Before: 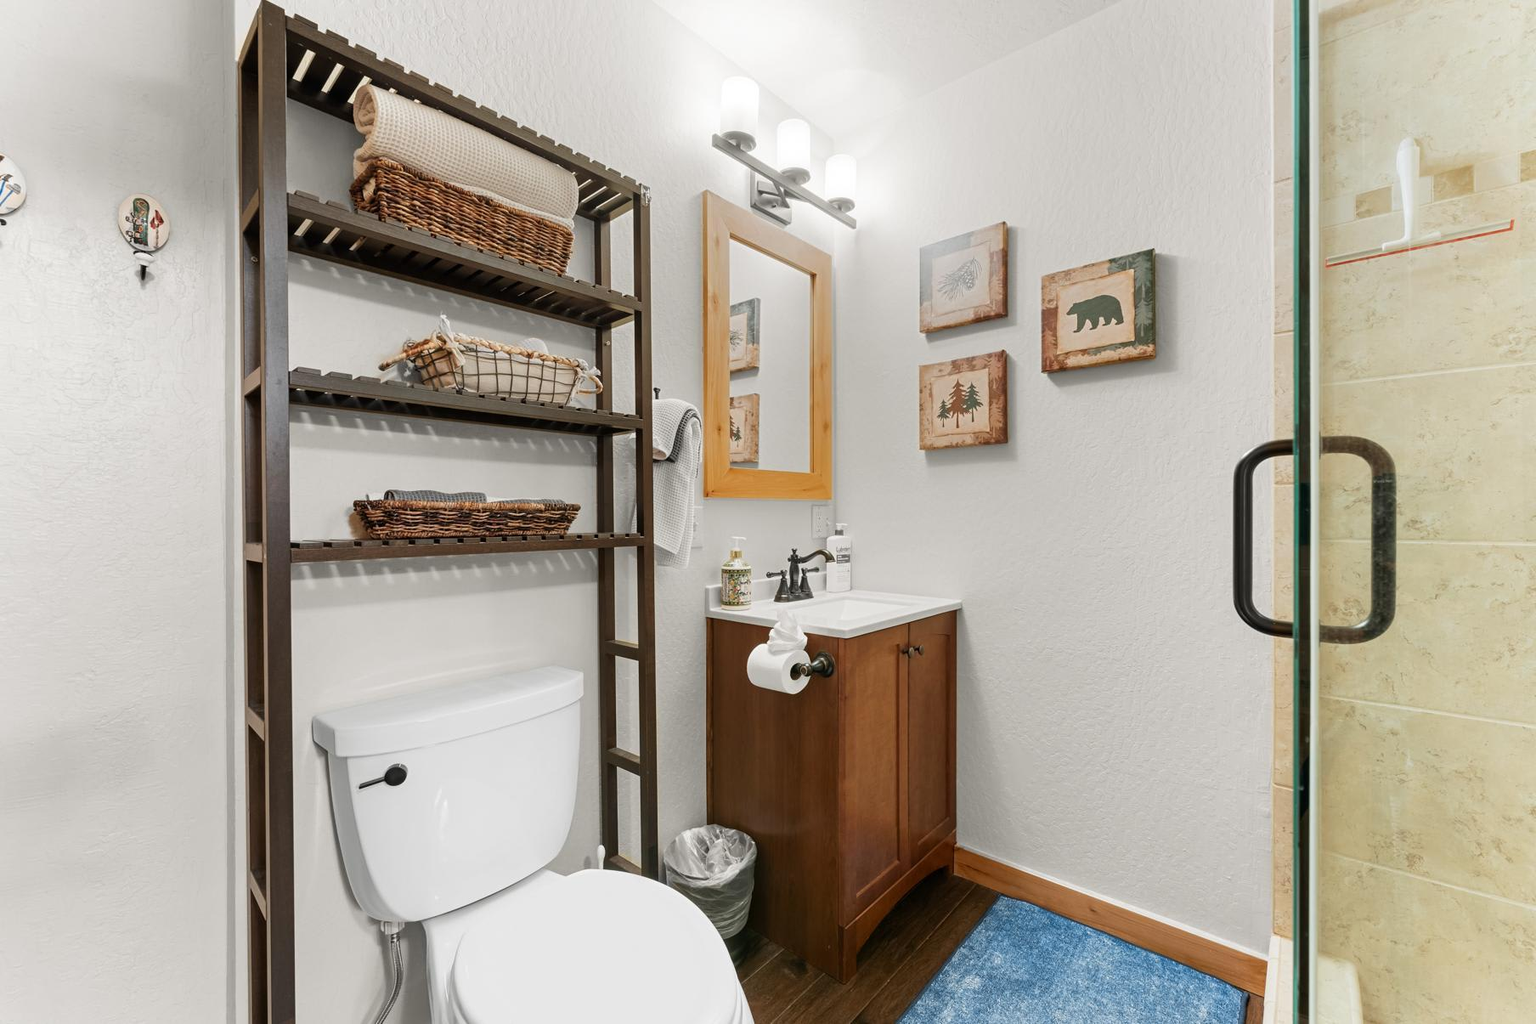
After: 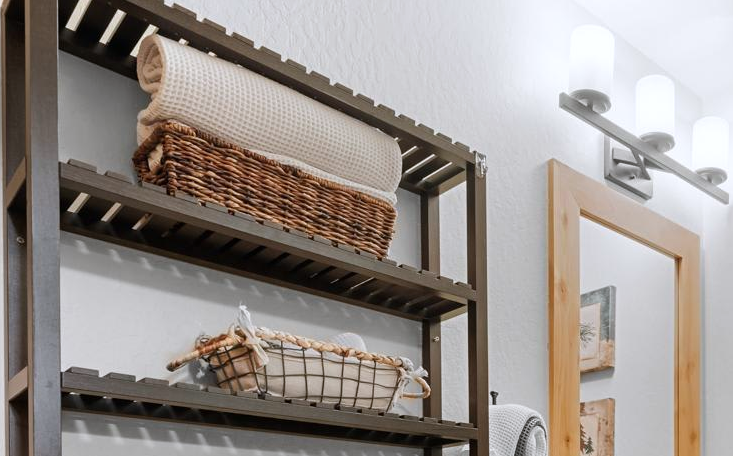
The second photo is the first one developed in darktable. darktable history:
crop: left 15.452%, top 5.459%, right 43.956%, bottom 56.62%
color correction: highlights a* -0.137, highlights b* -5.91, shadows a* -0.137, shadows b* -0.137
